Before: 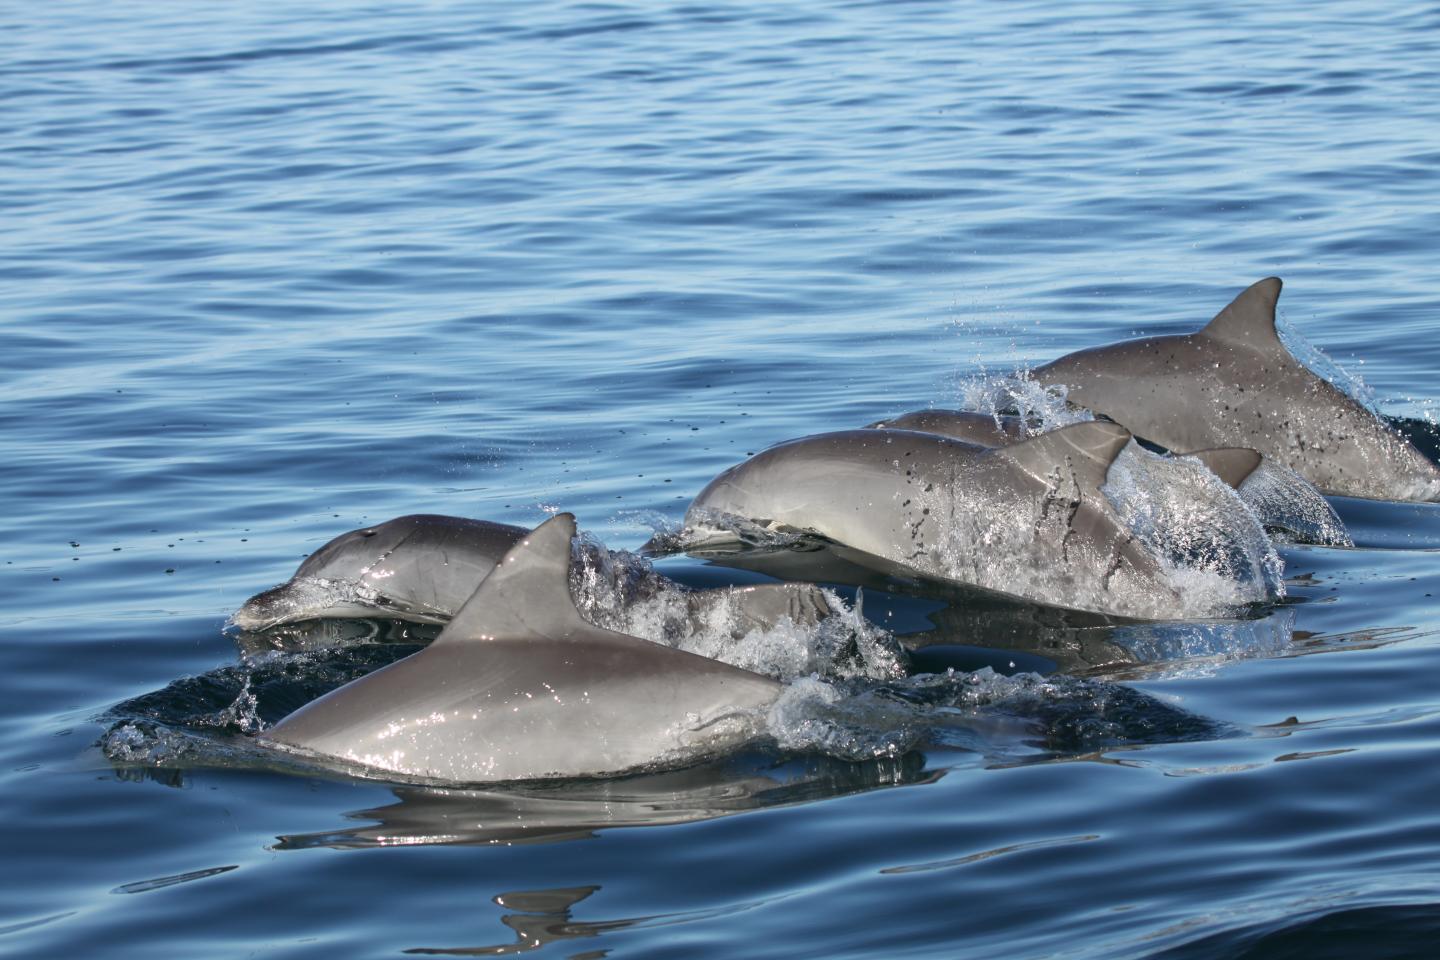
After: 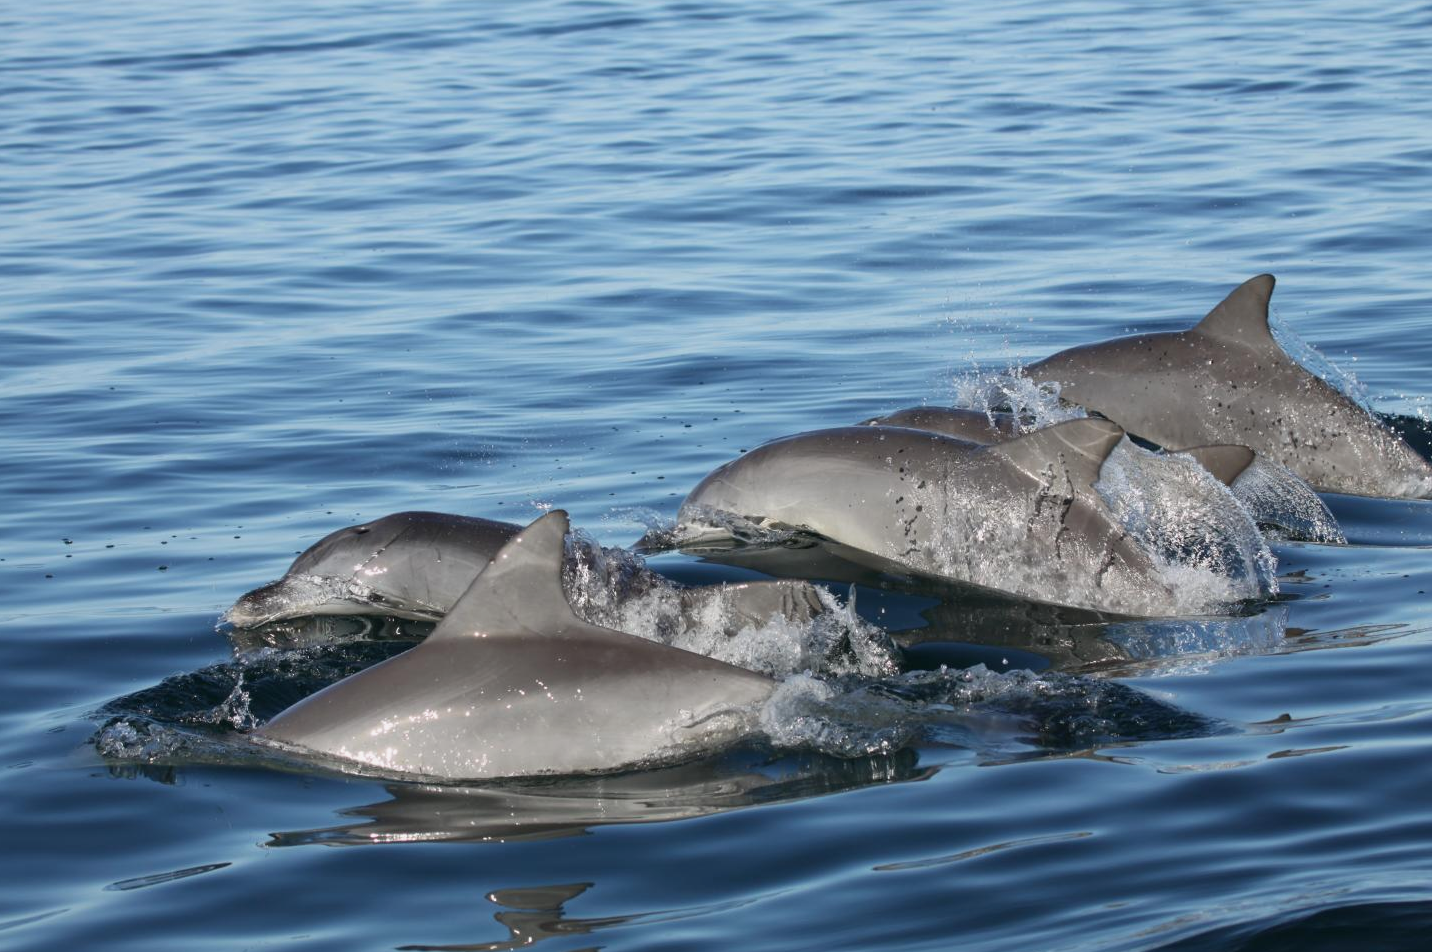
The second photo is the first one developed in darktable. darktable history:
exposure: exposure -0.158 EV, compensate highlight preservation false
crop and rotate: left 0.5%, top 0.365%, bottom 0.405%
